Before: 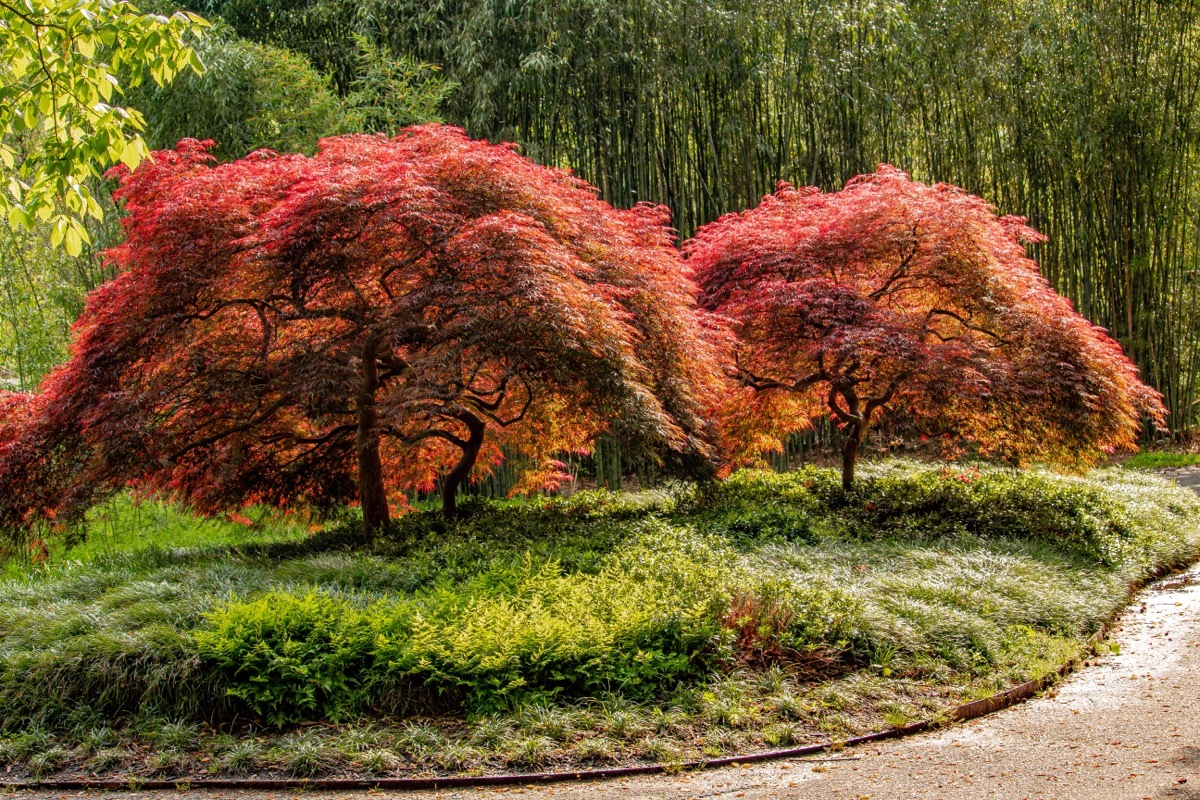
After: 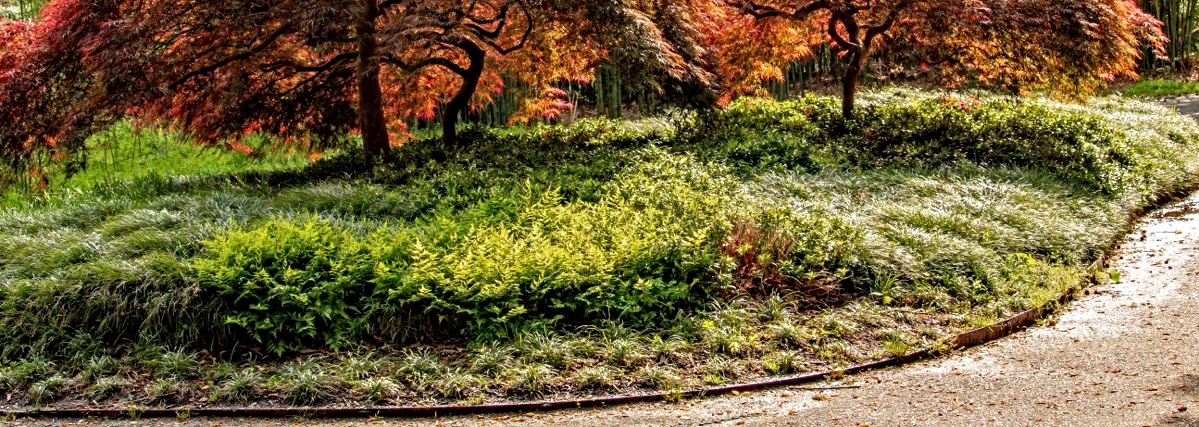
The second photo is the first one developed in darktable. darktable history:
crop and rotate: top 46.538%, right 0.032%
contrast equalizer: octaves 7, y [[0.5, 0.501, 0.525, 0.597, 0.58, 0.514], [0.5 ×6], [0.5 ×6], [0 ×6], [0 ×6]]
